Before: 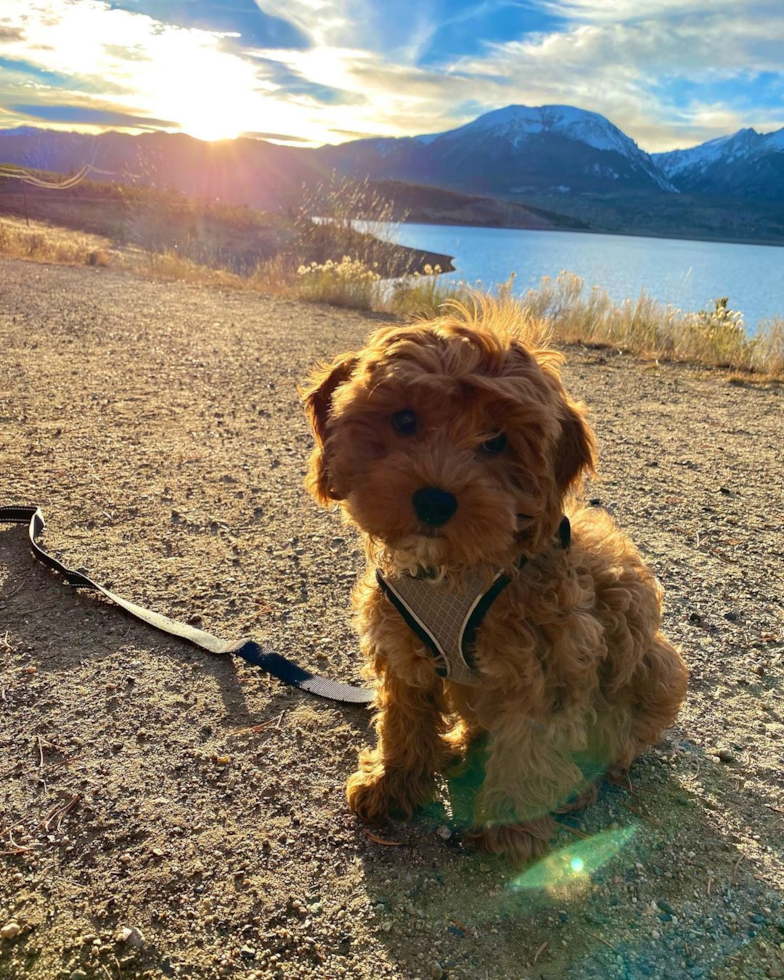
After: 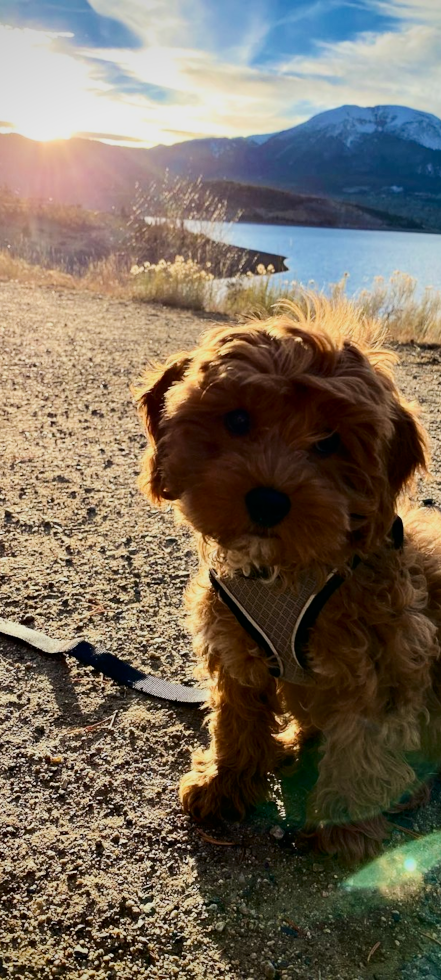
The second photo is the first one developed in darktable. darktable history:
contrast brightness saturation: contrast 0.275
vignetting: saturation 0.367
crop: left 21.361%, right 22.324%
filmic rgb: black relative exposure -7.65 EV, white relative exposure 4.56 EV, threshold 3 EV, hardness 3.61, iterations of high-quality reconstruction 10, enable highlight reconstruction true
